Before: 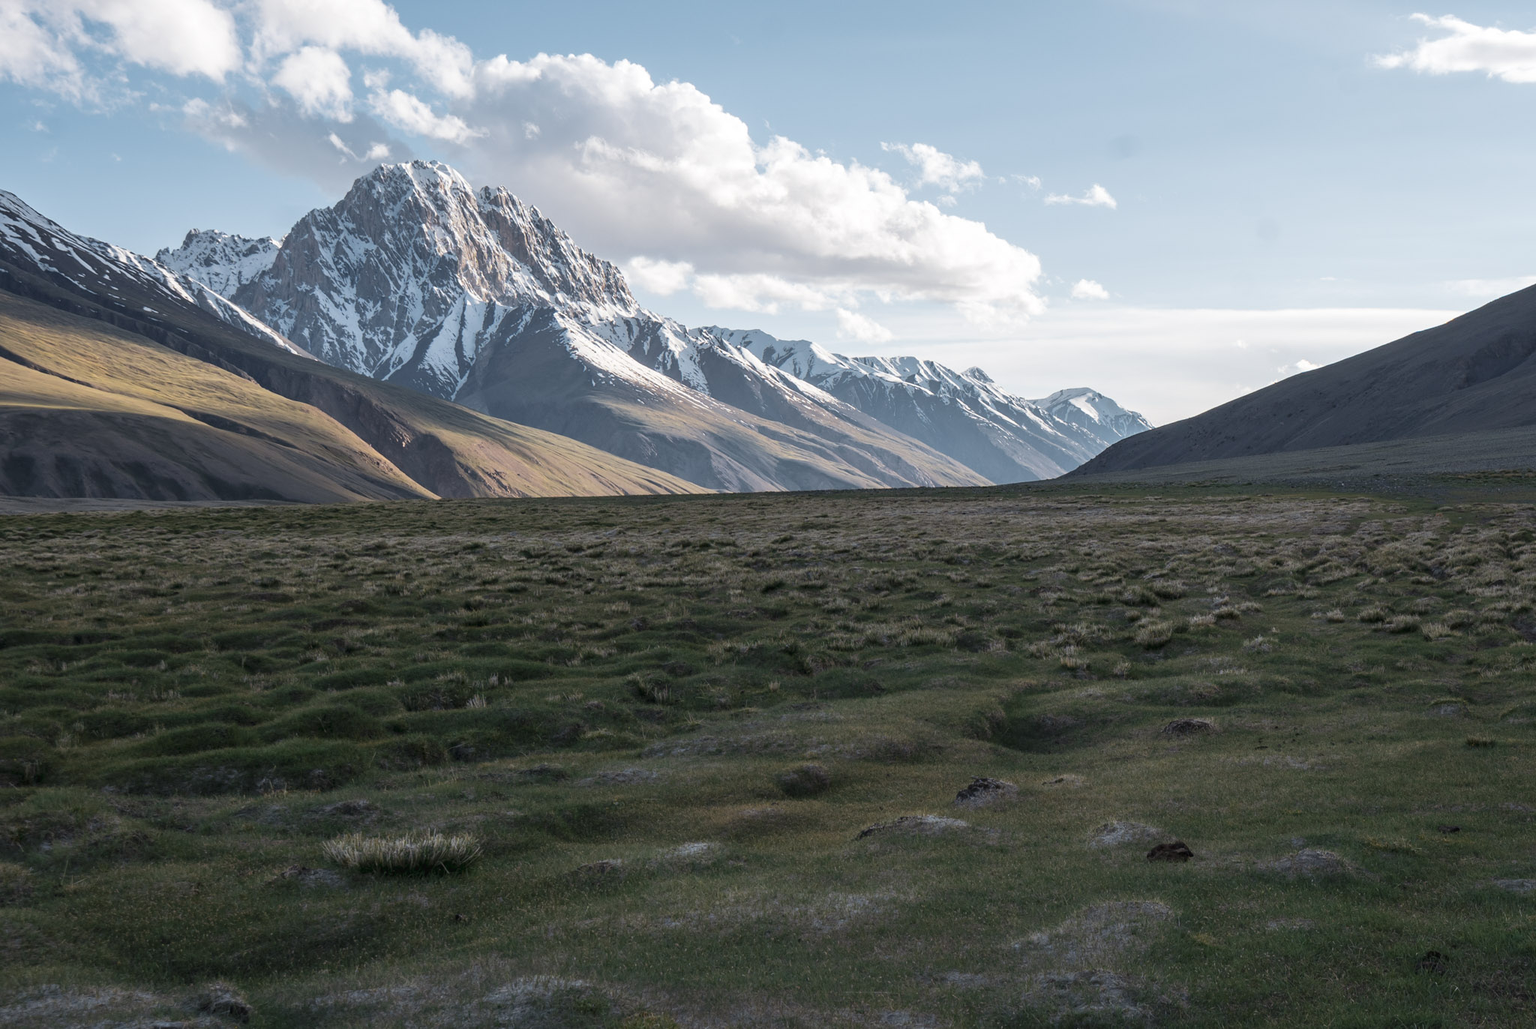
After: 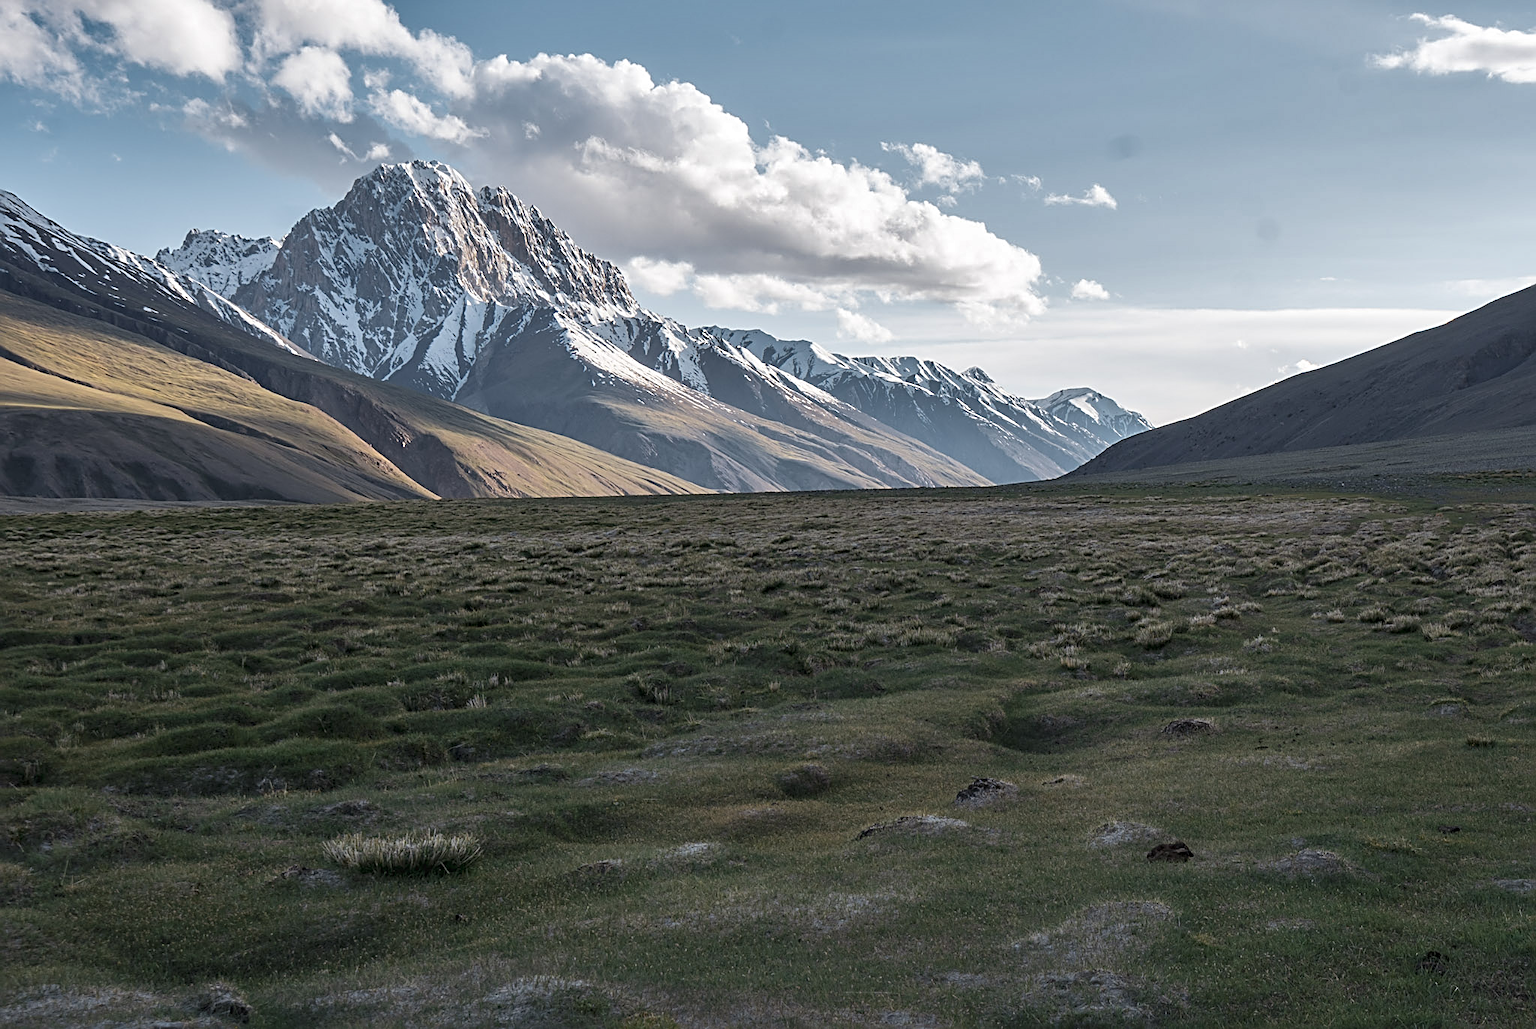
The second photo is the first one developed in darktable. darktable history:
shadows and highlights: radius 109.09, shadows 23.52, highlights -59.28, highlights color adjustment 46.84%, low approximation 0.01, soften with gaussian
sharpen: radius 2.704, amount 0.666
